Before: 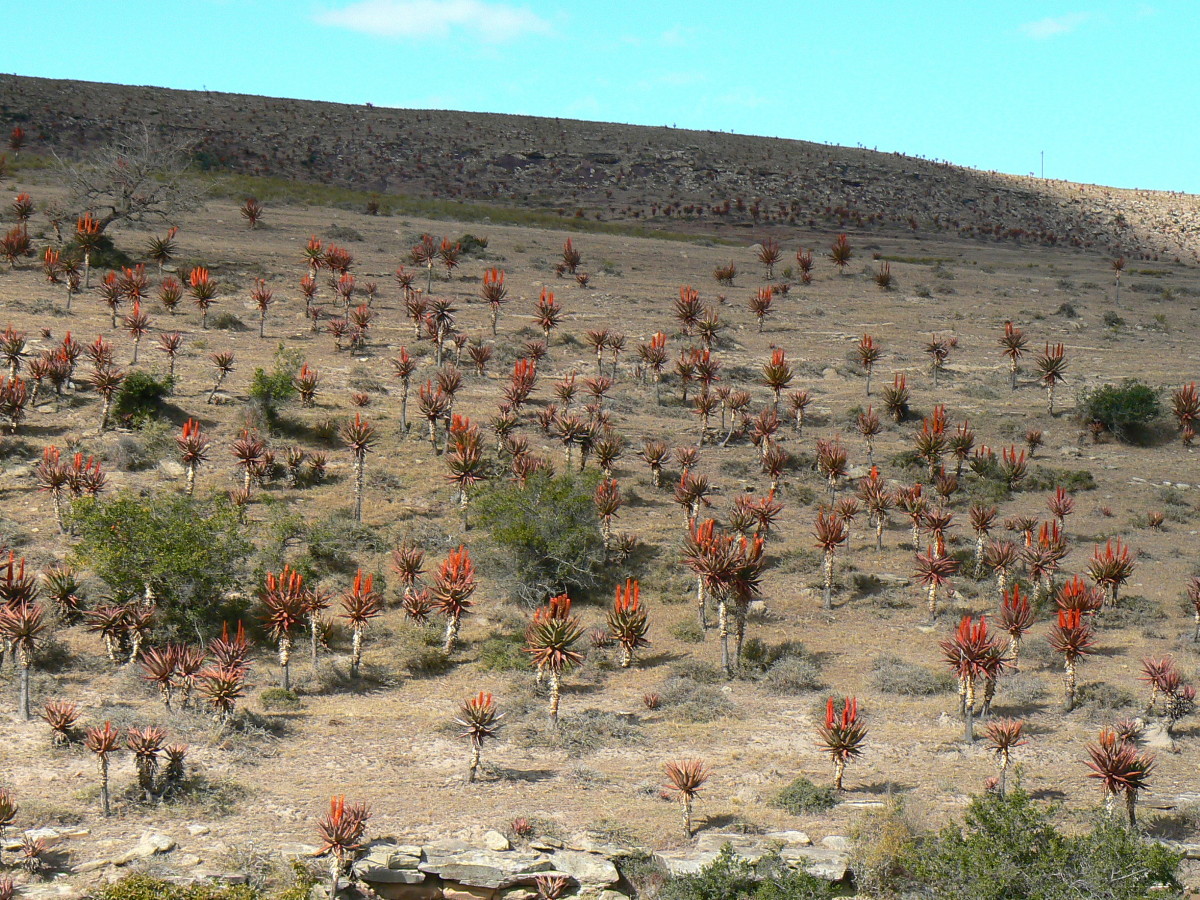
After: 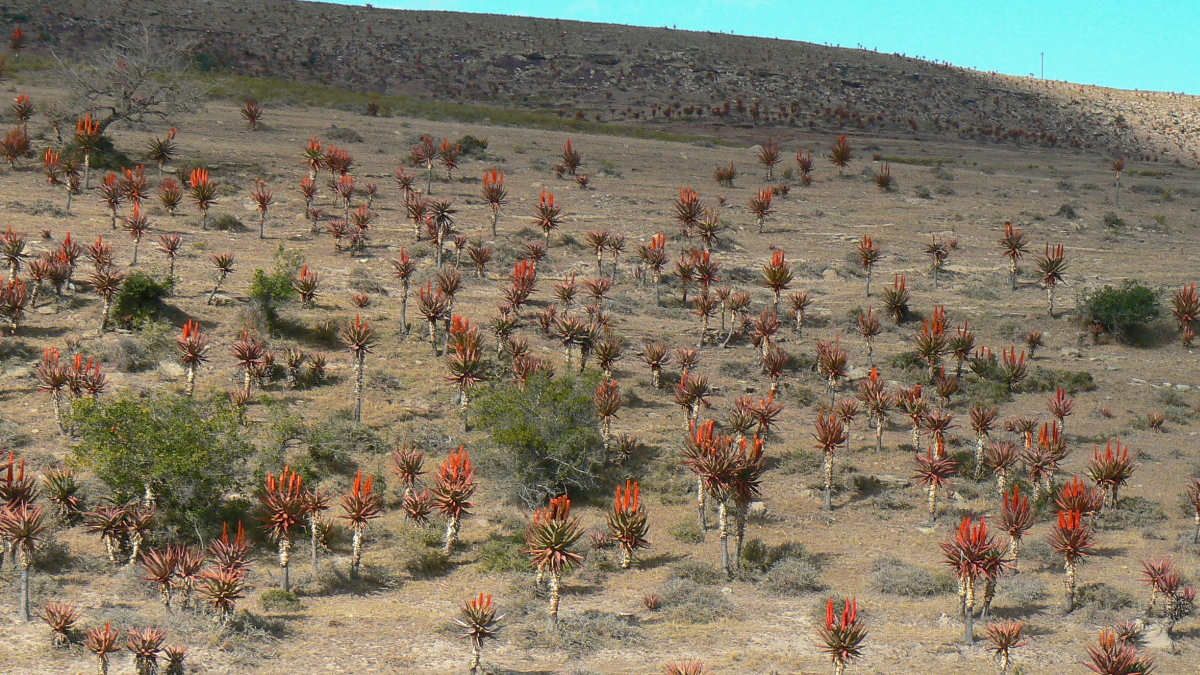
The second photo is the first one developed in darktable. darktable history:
crop: top 11.041%, bottom 13.94%
shadows and highlights: on, module defaults
